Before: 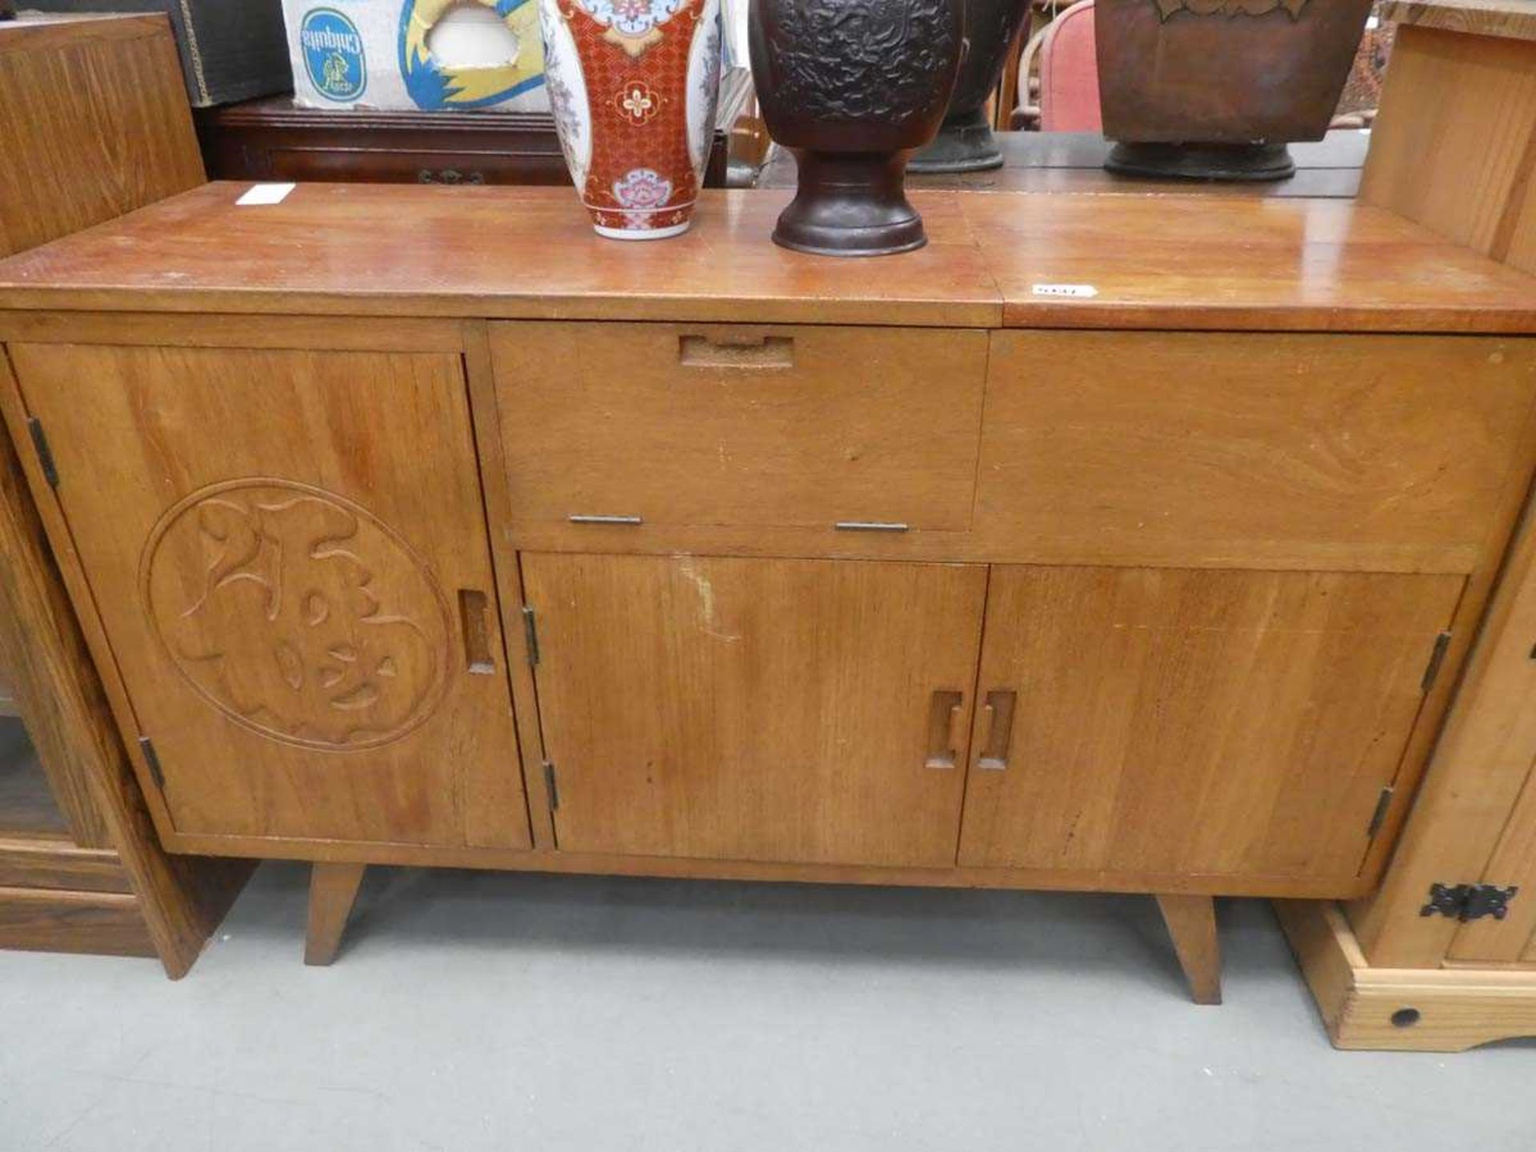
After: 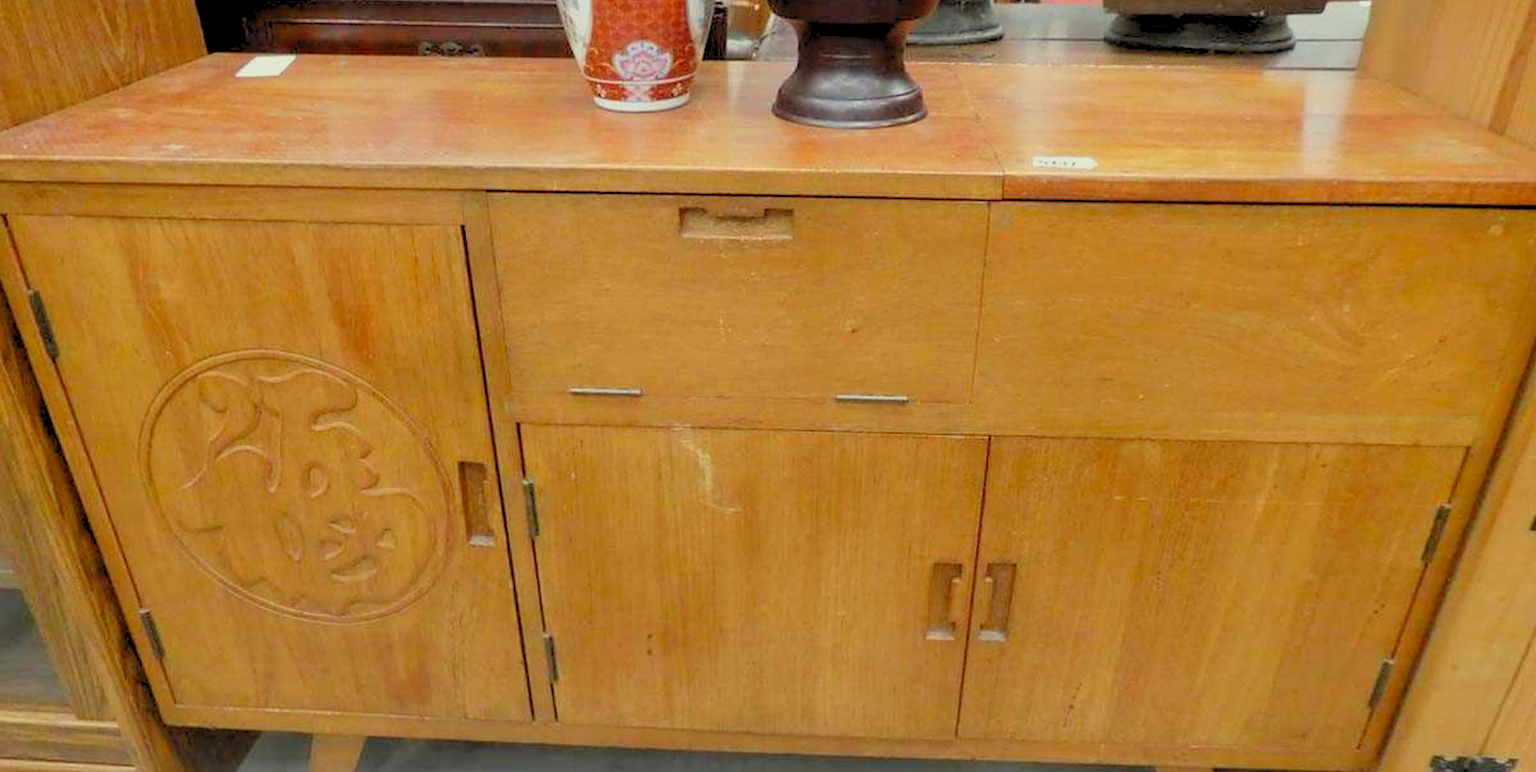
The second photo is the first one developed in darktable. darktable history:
exposure: black level correction 0, exposure -0.714 EV, compensate highlight preservation false
crop: top 11.156%, bottom 21.82%
sharpen: amount 0.201
color correction: highlights a* -5.87, highlights b* 10.68
levels: black 0.028%, levels [0.072, 0.414, 0.976]
contrast brightness saturation: contrast 0.096, brightness 0.021, saturation 0.019
